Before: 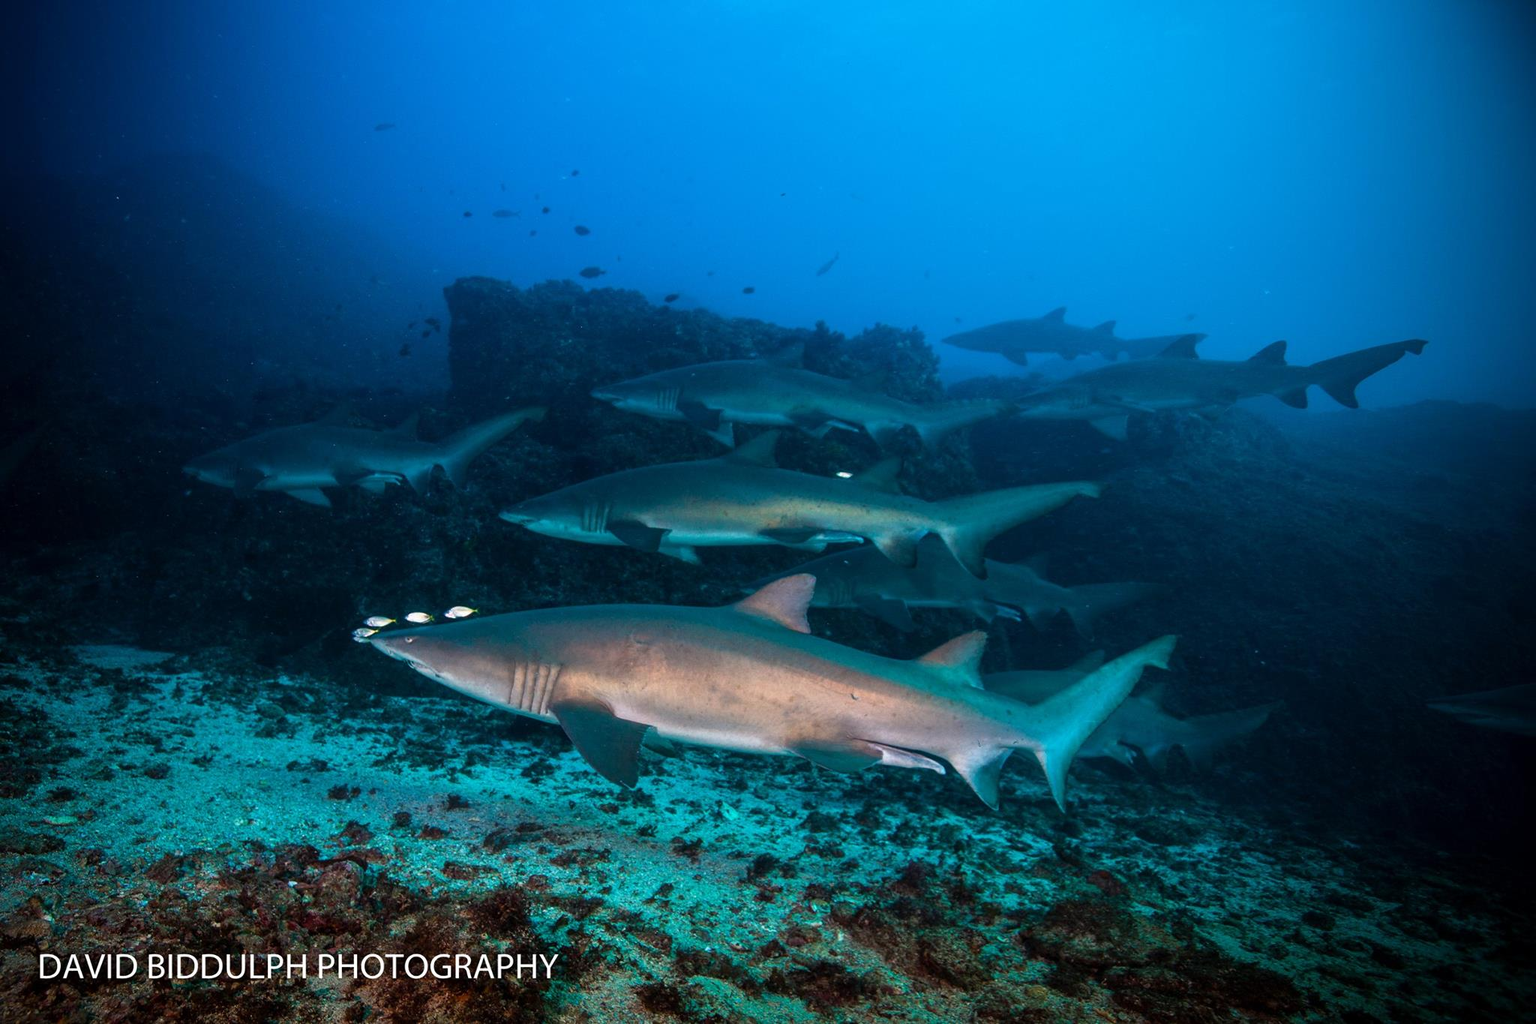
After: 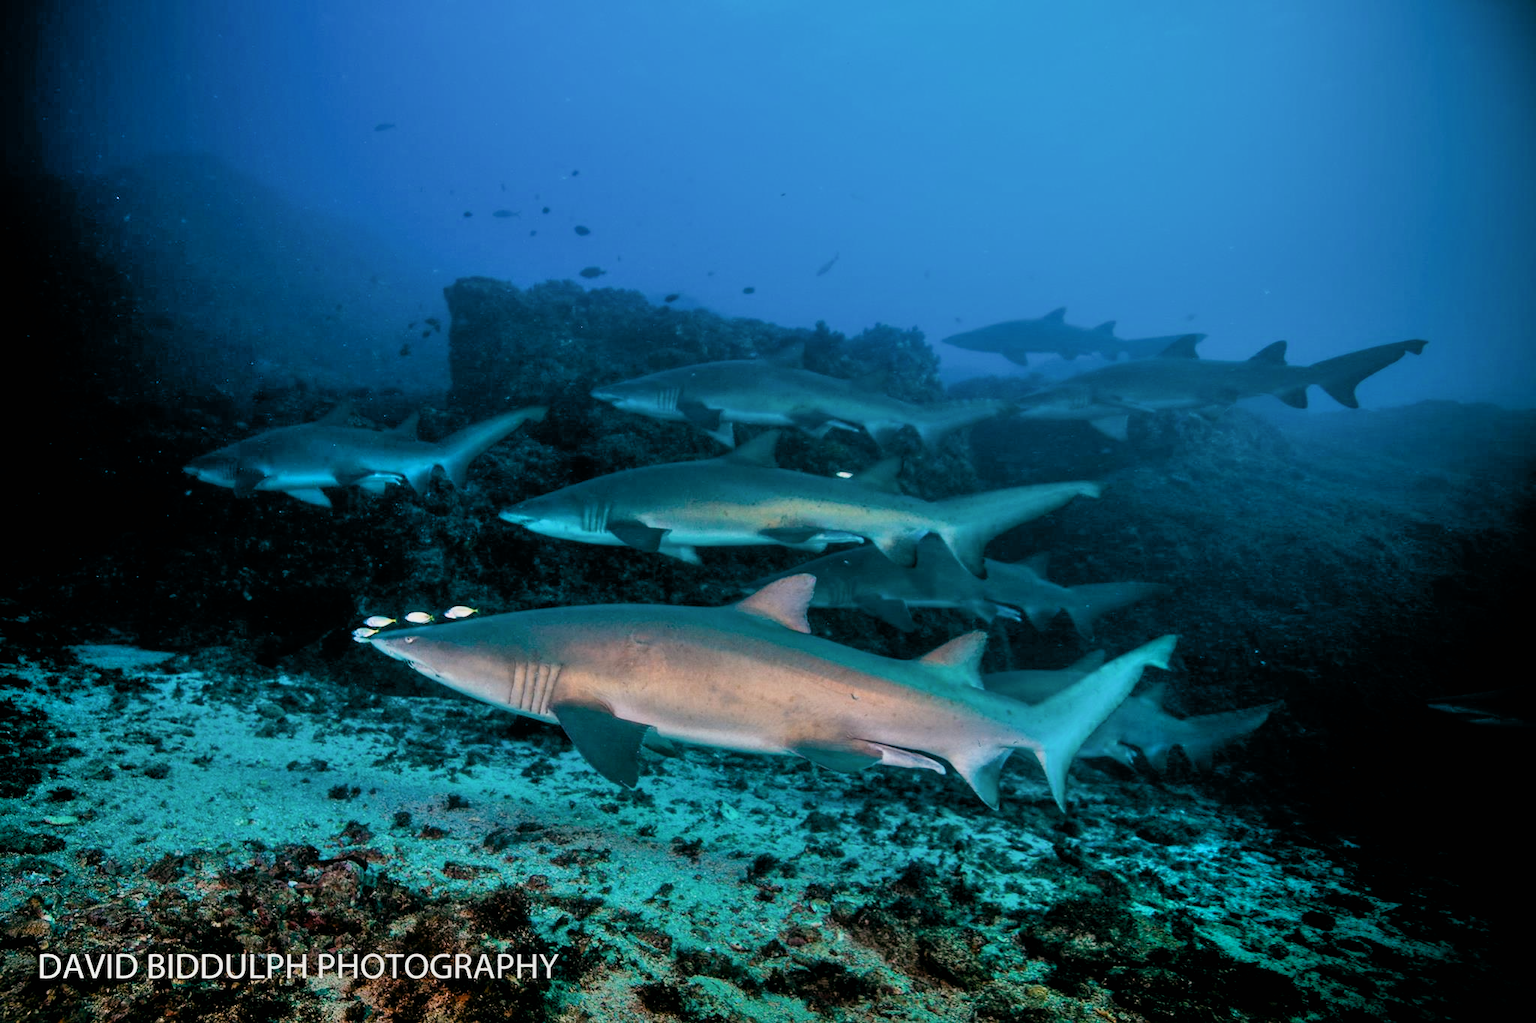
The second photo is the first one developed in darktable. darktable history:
filmic rgb: black relative exposure -8.16 EV, white relative exposure 3.78 EV, threshold 2.97 EV, hardness 4.43, enable highlight reconstruction true
shadows and highlights: soften with gaussian
color balance rgb: power › chroma 0.293%, power › hue 22.49°, global offset › luminance -0.347%, global offset › chroma 0.111%, global offset › hue 164.1°, linear chroma grading › shadows -6.455%, linear chroma grading › highlights -6.676%, linear chroma grading › global chroma -10.581%, linear chroma grading › mid-tones -8.375%, perceptual saturation grading › global saturation 29.584%, perceptual brilliance grading › global brilliance 2.836%, perceptual brilliance grading › highlights -2.275%, perceptual brilliance grading › shadows 2.976%
